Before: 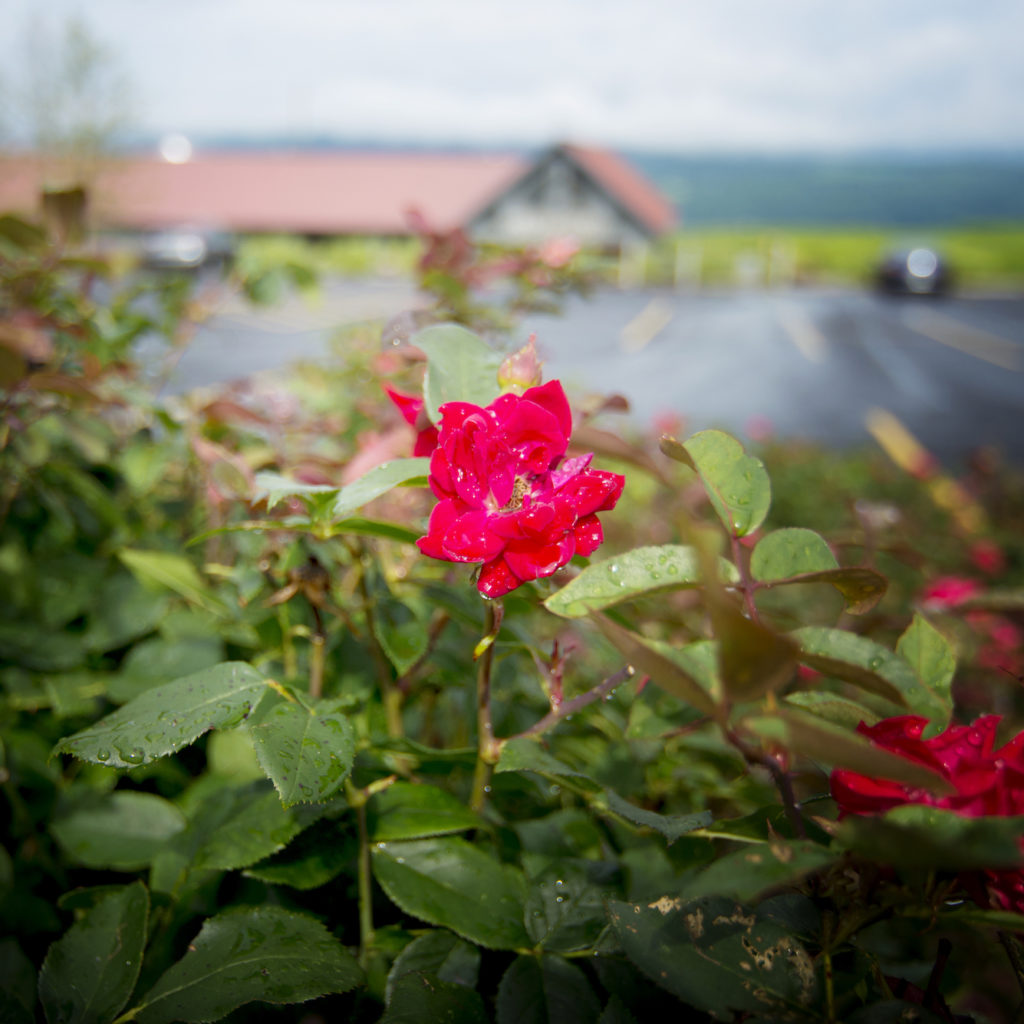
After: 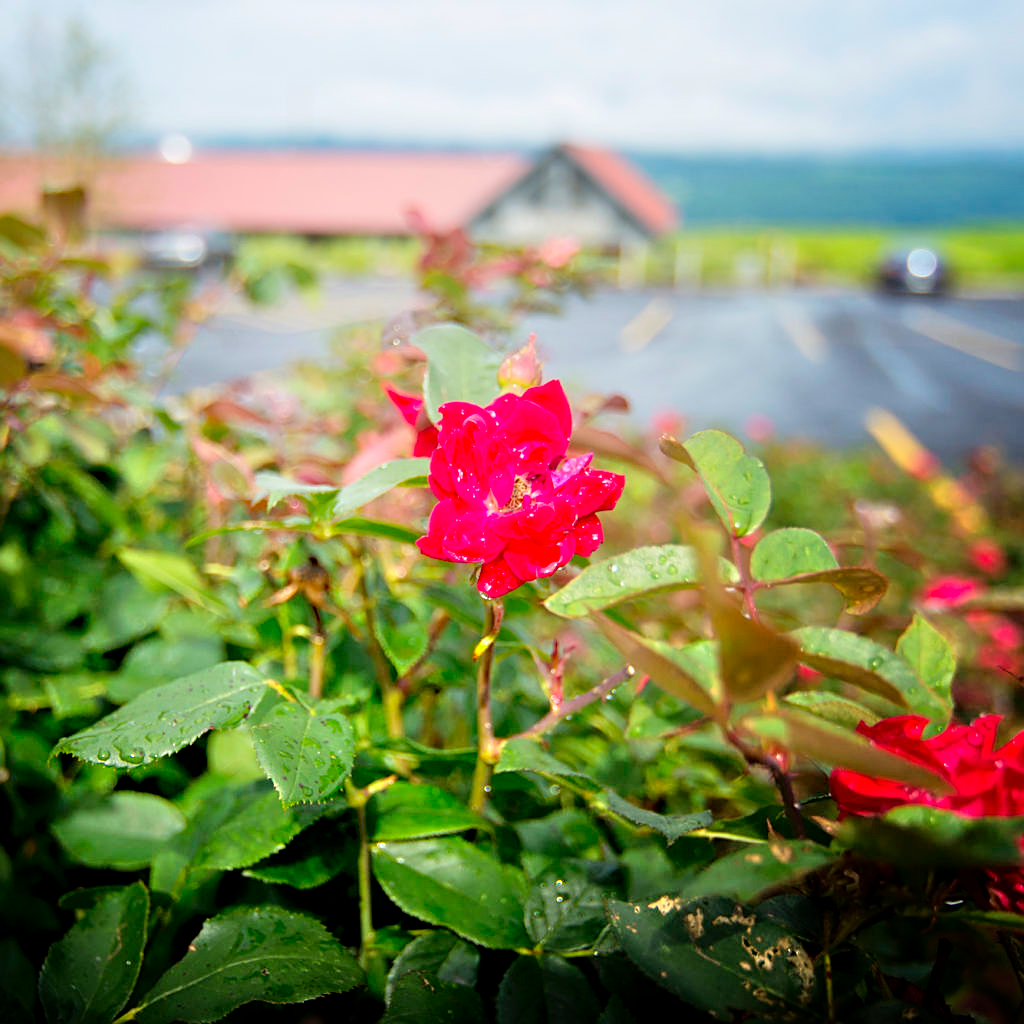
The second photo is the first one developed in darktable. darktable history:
tone equalizer: -7 EV 0.15 EV, -6 EV 0.6 EV, -5 EV 1.15 EV, -4 EV 1.33 EV, -3 EV 1.15 EV, -2 EV 0.6 EV, -1 EV 0.15 EV, mask exposure compensation -0.5 EV
sharpen: on, module defaults
contrast brightness saturation: contrast 0.1, brightness 0.03, saturation 0.09
